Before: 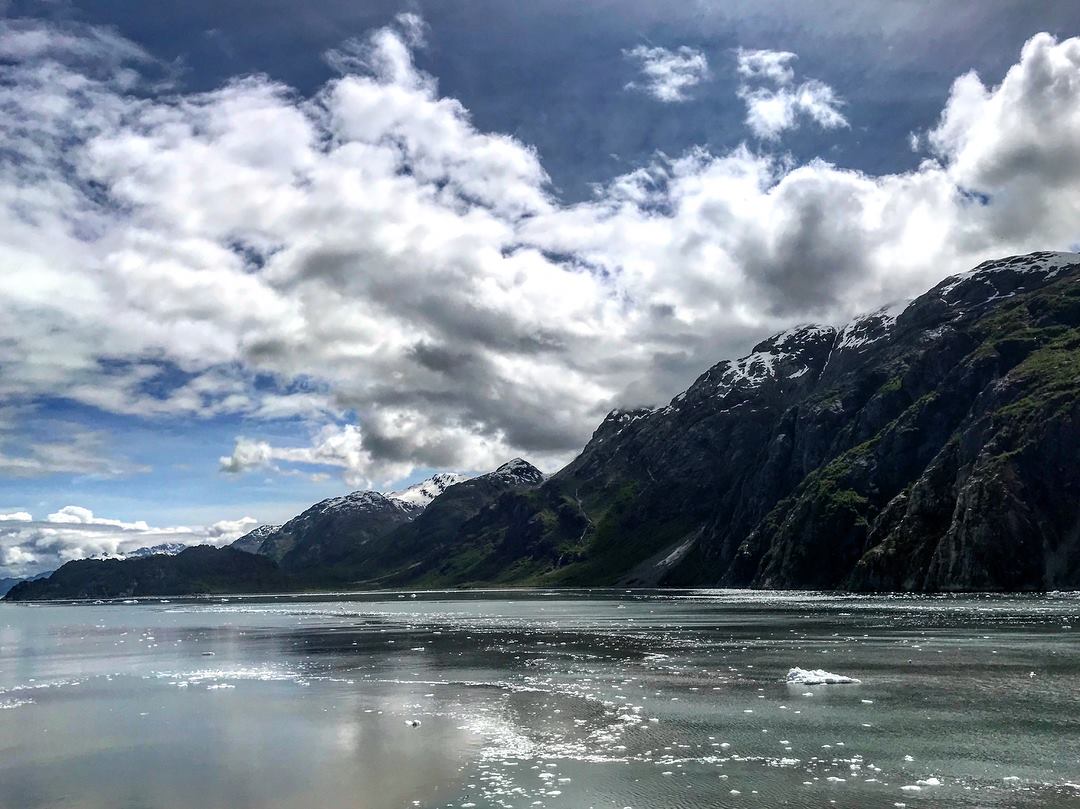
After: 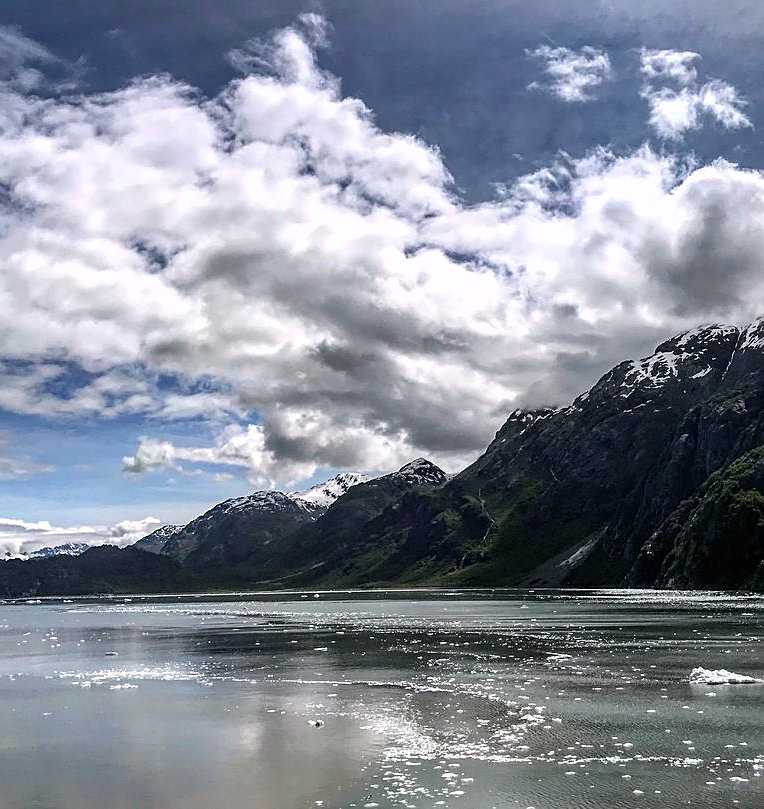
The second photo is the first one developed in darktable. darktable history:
crop and rotate: left 9.061%, right 20.142%
color correction: highlights a* 3.12, highlights b* -1.55, shadows a* -0.101, shadows b* 2.52, saturation 0.98
sharpen: on, module defaults
